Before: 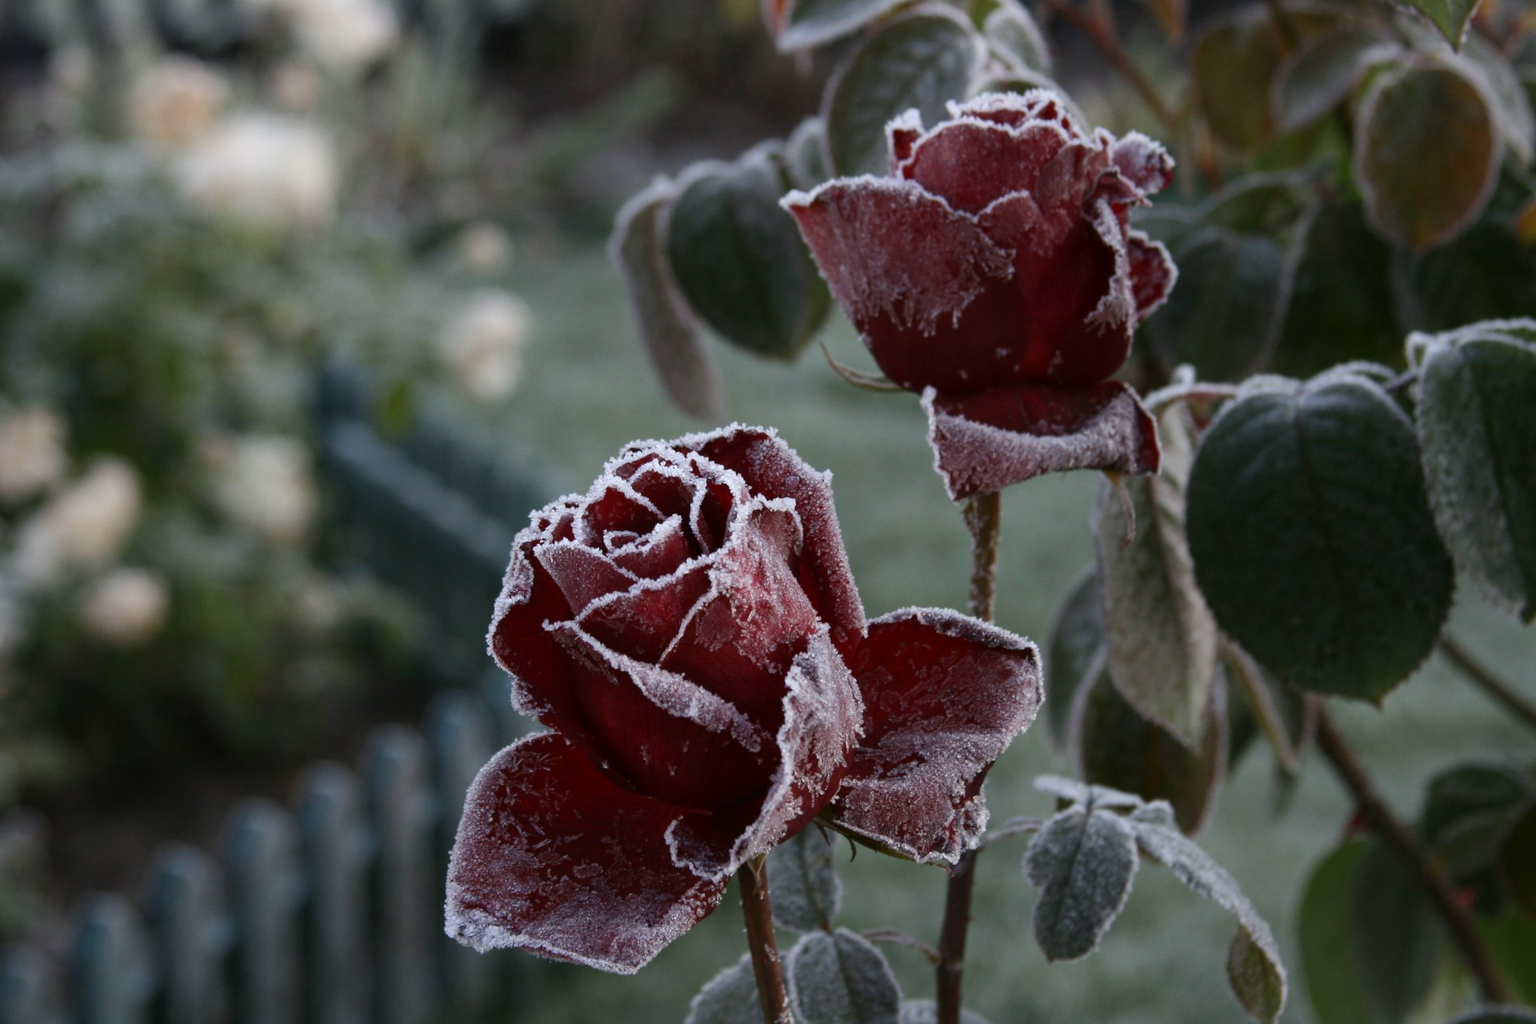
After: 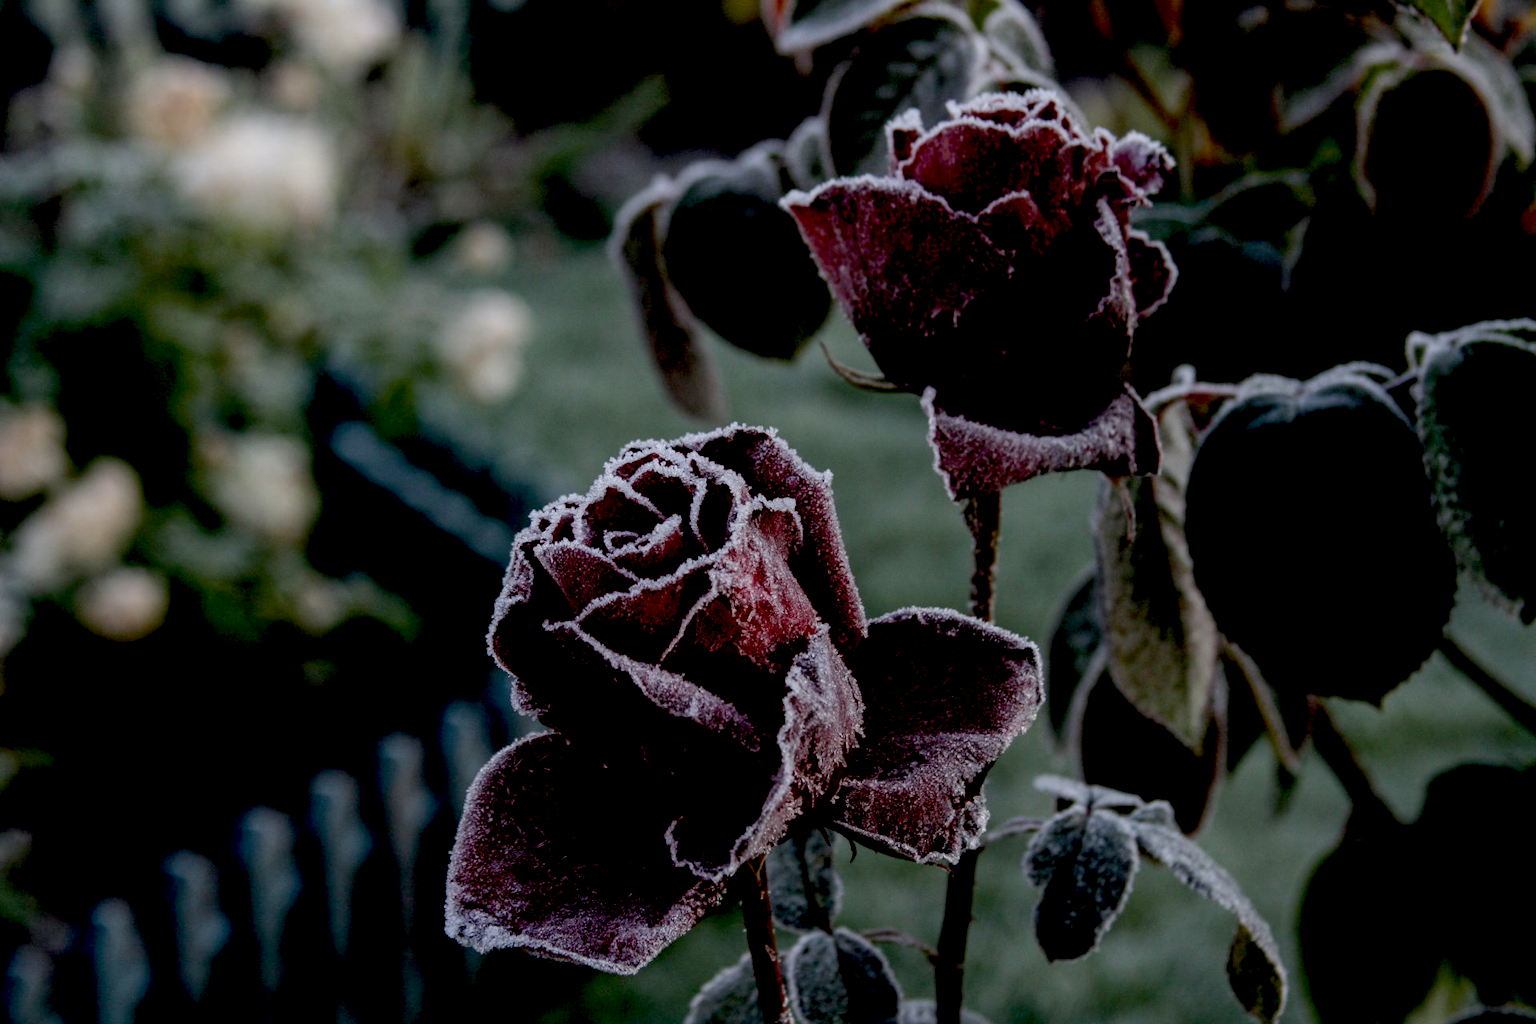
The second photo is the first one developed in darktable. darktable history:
local contrast: on, module defaults
exposure: black level correction 0.045, exposure -0.228 EV, compensate highlight preservation false
